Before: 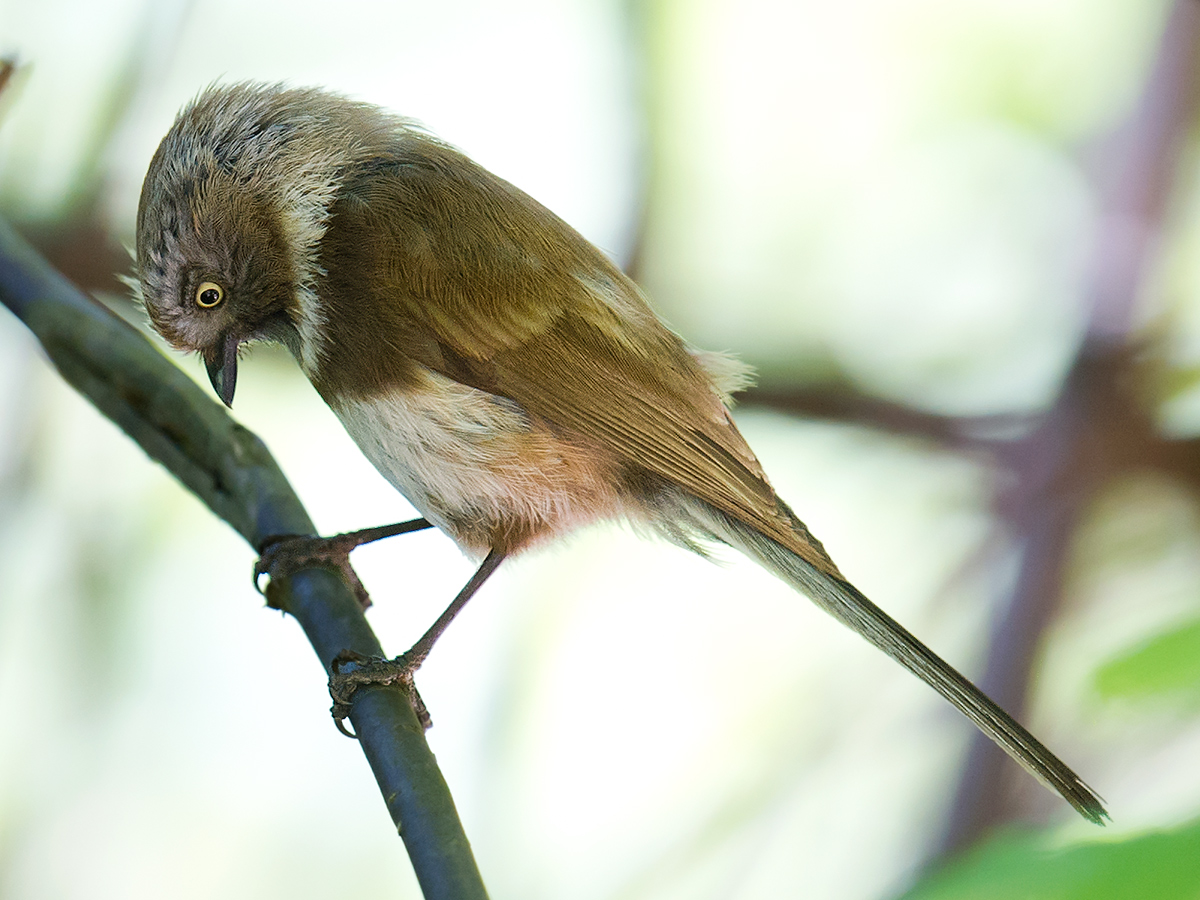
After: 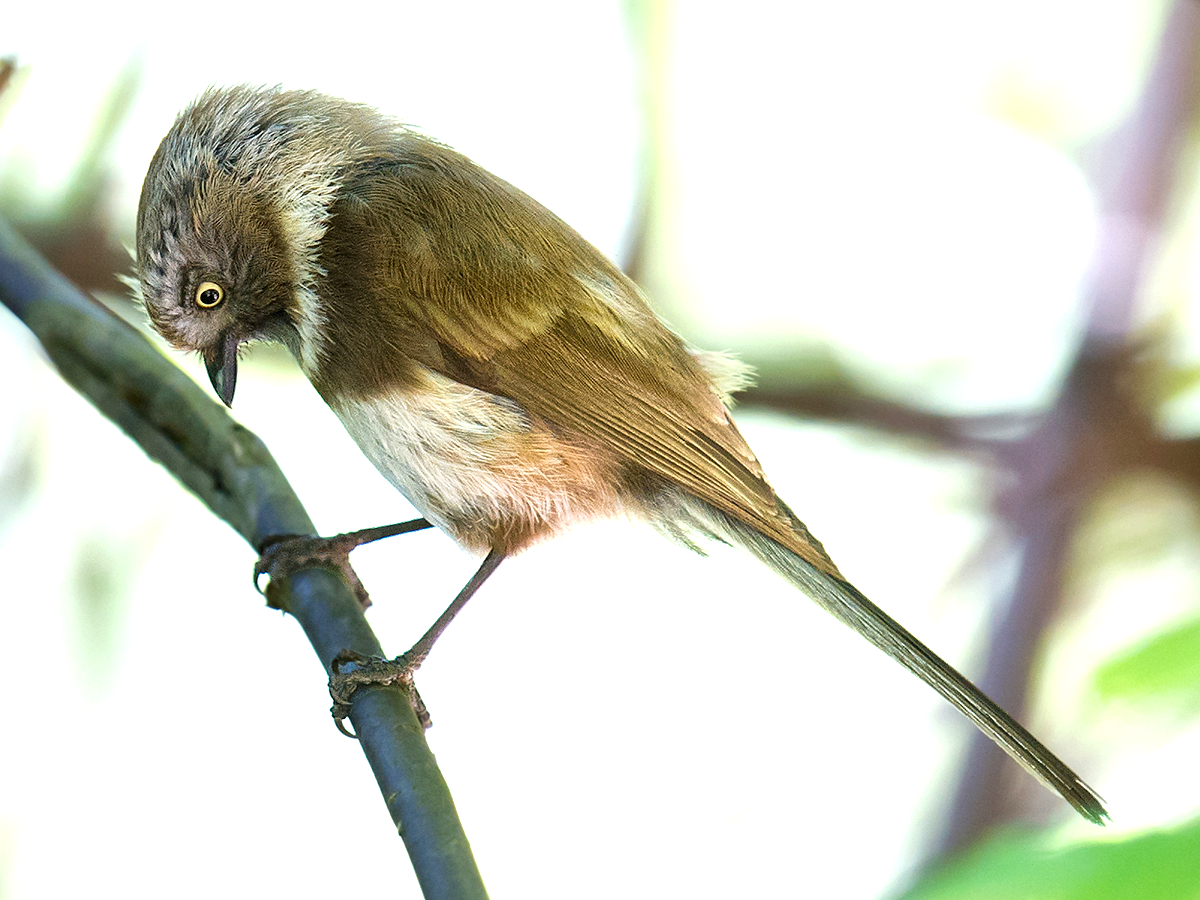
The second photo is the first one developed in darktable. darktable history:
exposure: black level correction 0, exposure 0.695 EV, compensate highlight preservation false
local contrast: mode bilateral grid, contrast 20, coarseness 49, detail 150%, midtone range 0.2
